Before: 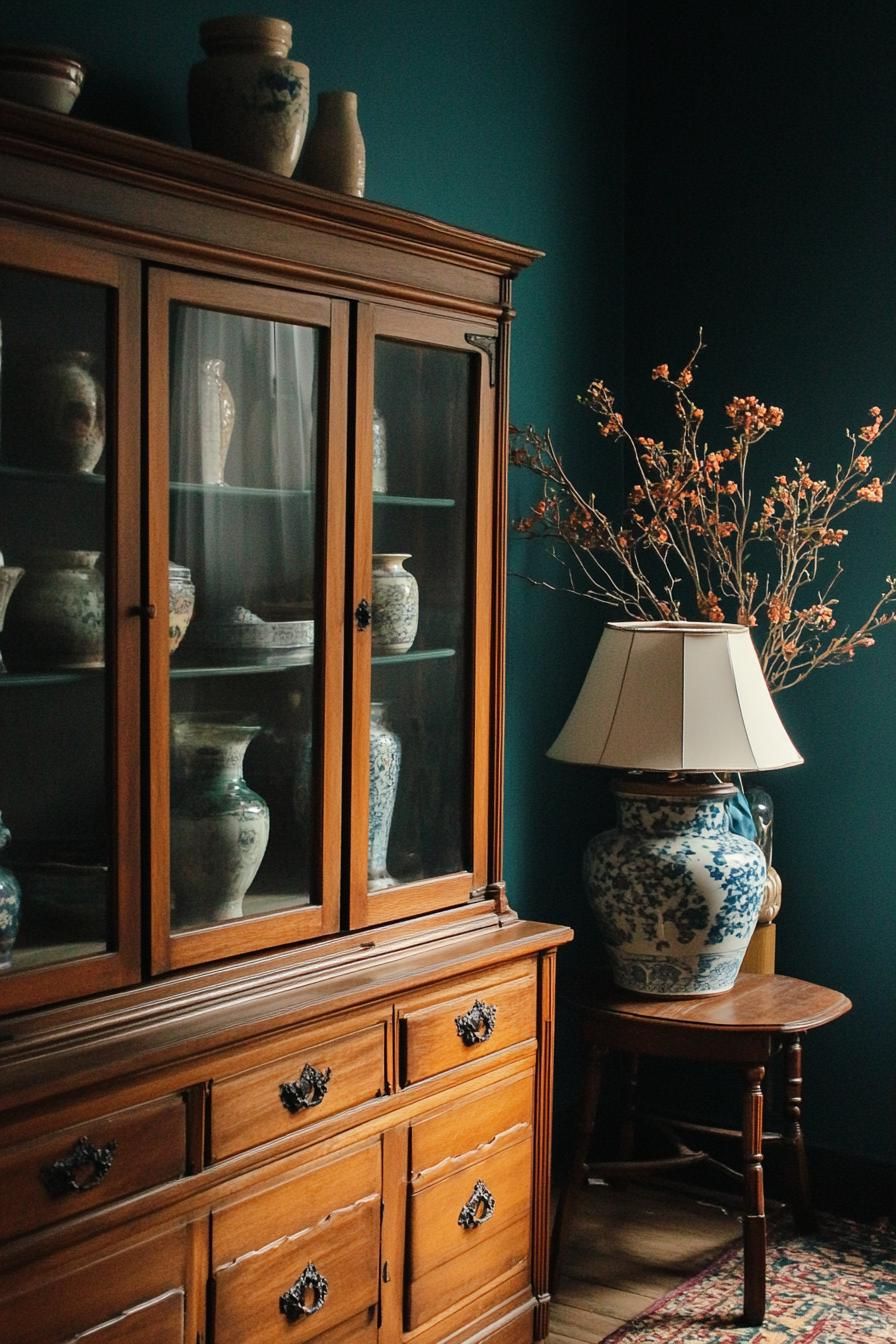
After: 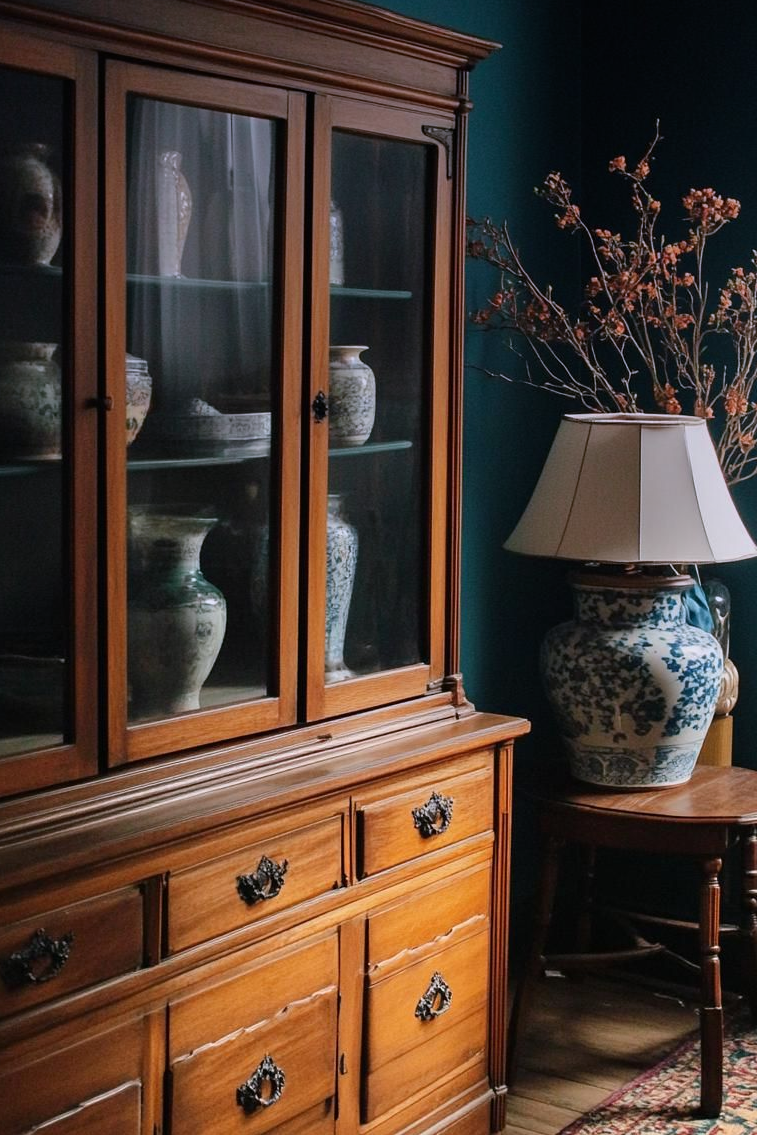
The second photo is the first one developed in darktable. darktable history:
crop and rotate: left 4.842%, top 15.51%, right 10.668%
white balance: red 1.009, blue 1.027
graduated density: hue 238.83°, saturation 50%
